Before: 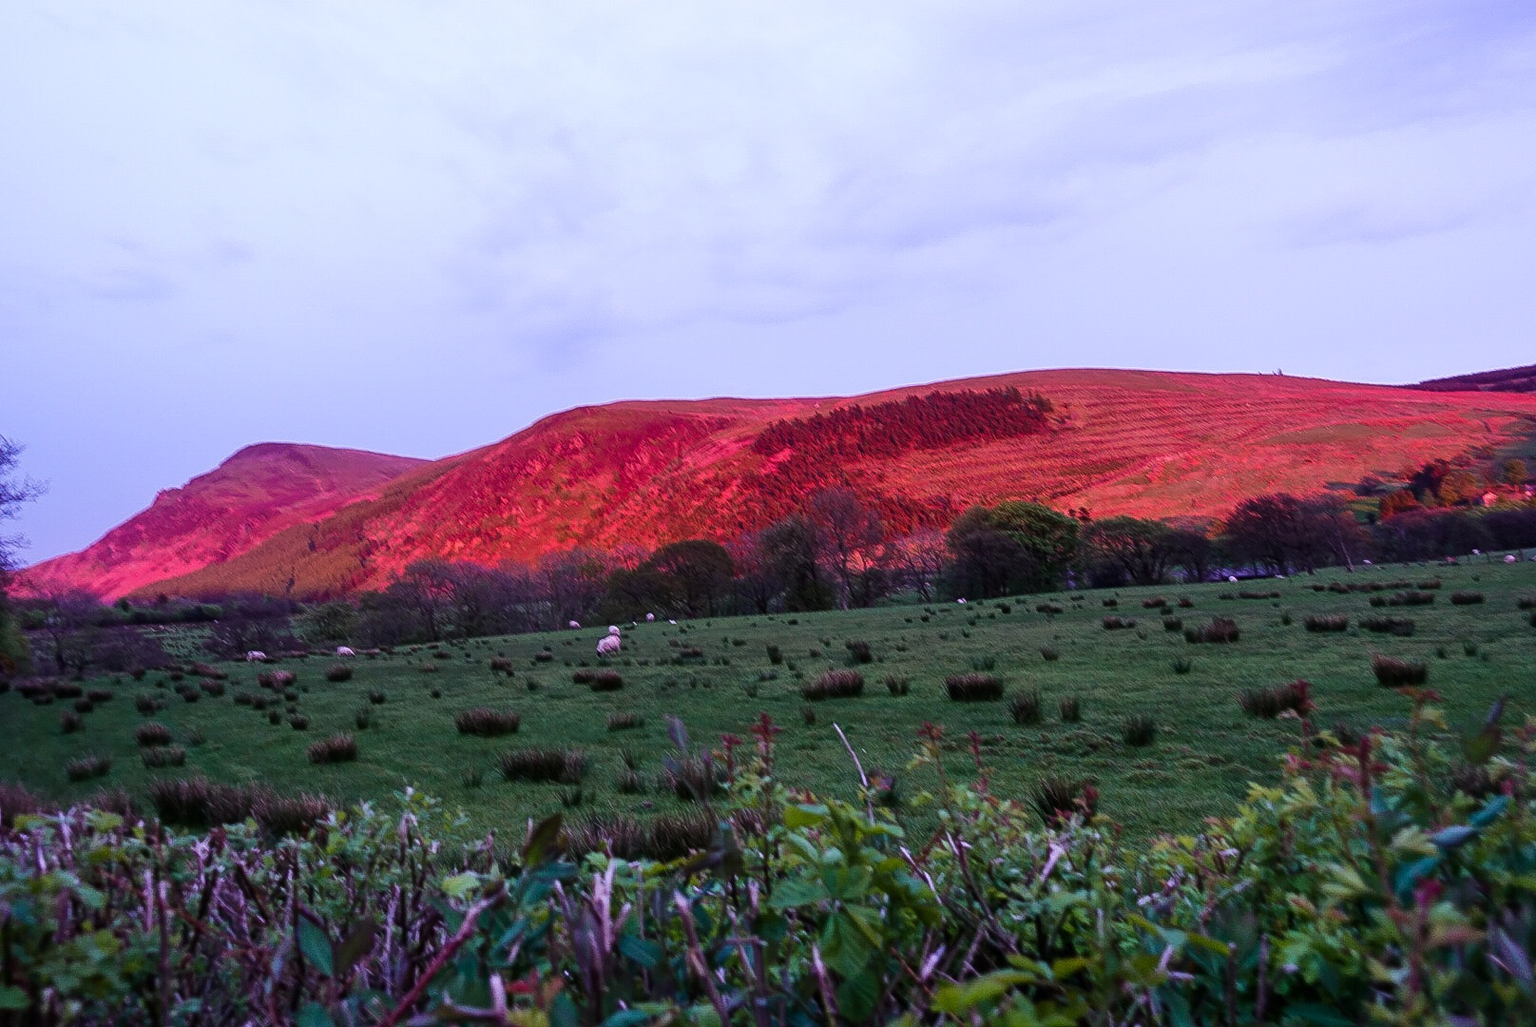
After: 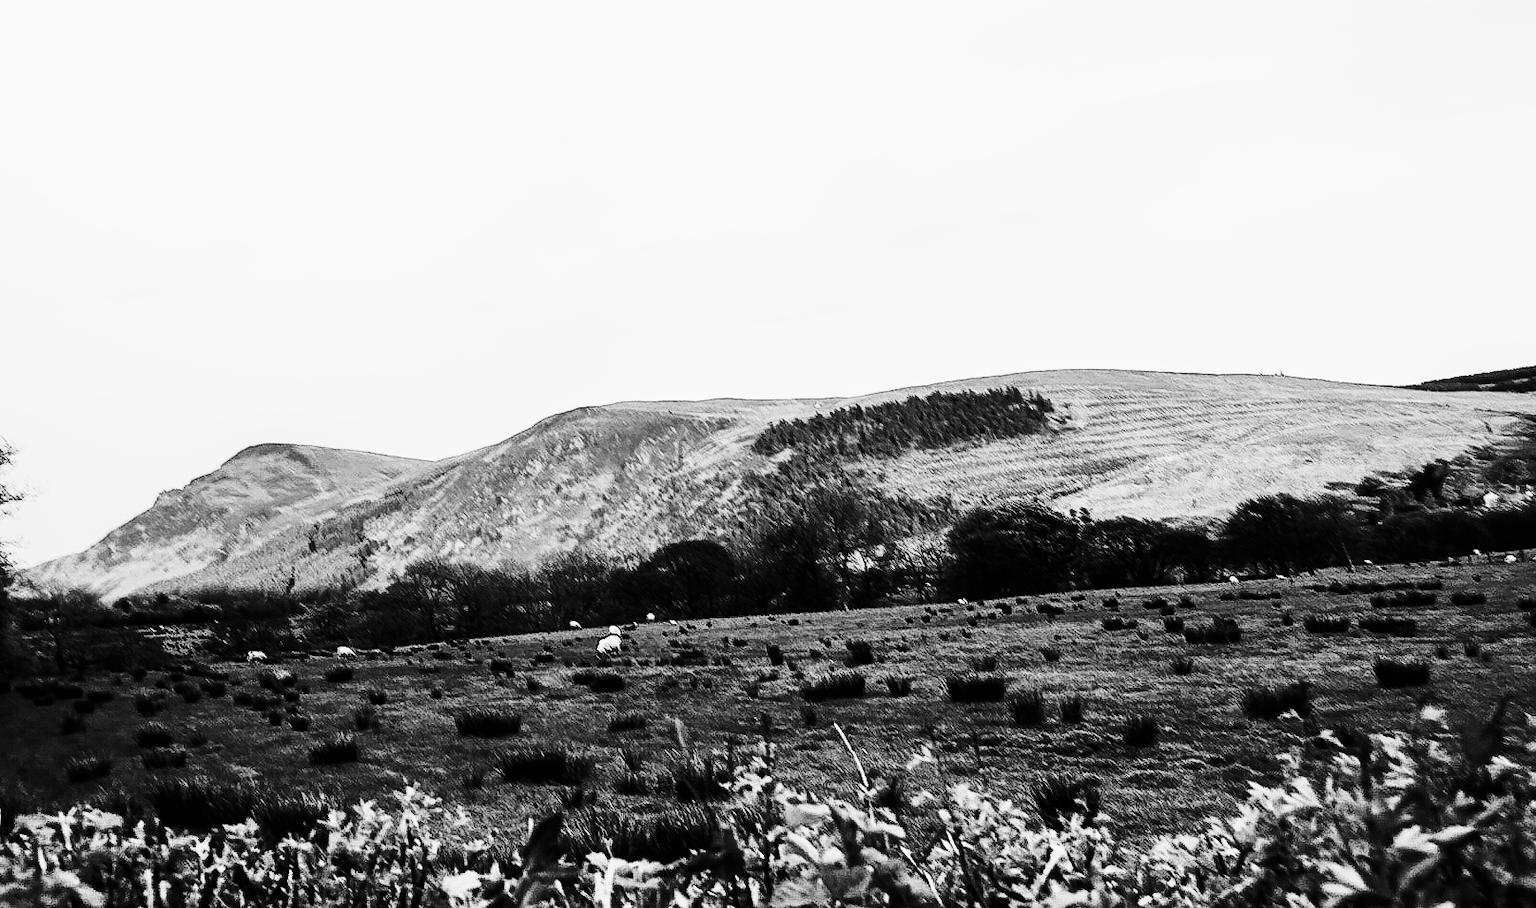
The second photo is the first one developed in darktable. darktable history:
contrast brightness saturation: contrast 0.5, saturation -0.1
monochrome: a 32, b 64, size 2.3
base curve: curves: ch0 [(0, 0.003) (0.001, 0.002) (0.006, 0.004) (0.02, 0.022) (0.048, 0.086) (0.094, 0.234) (0.162, 0.431) (0.258, 0.629) (0.385, 0.8) (0.548, 0.918) (0.751, 0.988) (1, 1)], preserve colors none
crop and rotate: top 0%, bottom 11.49%
